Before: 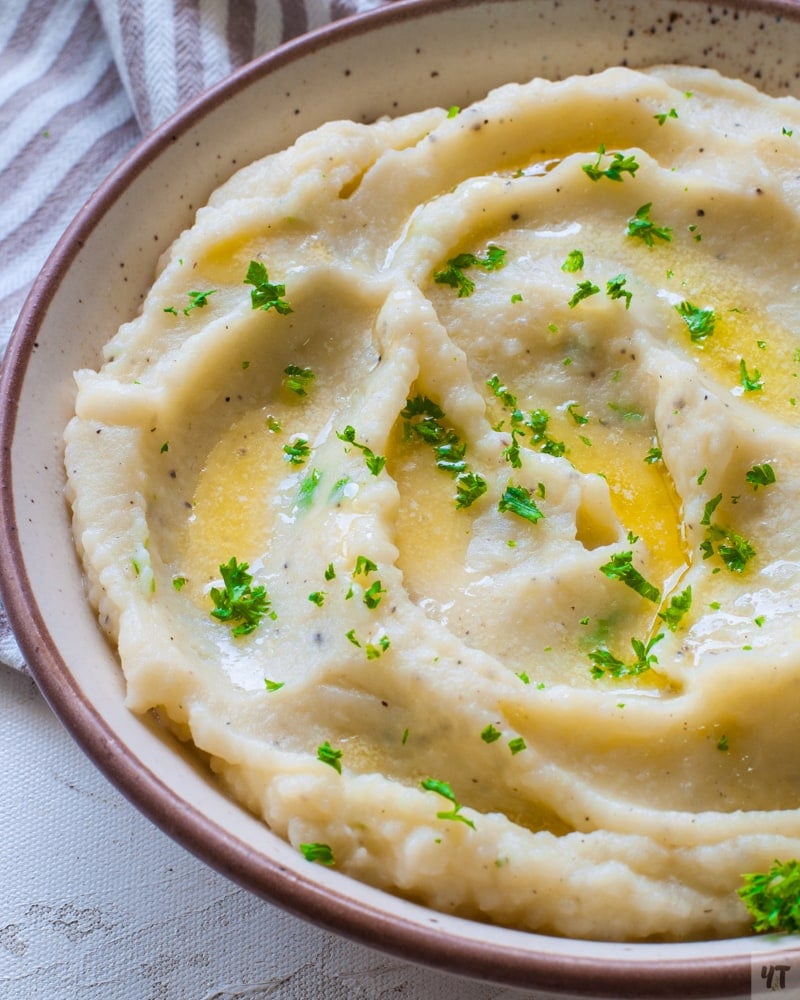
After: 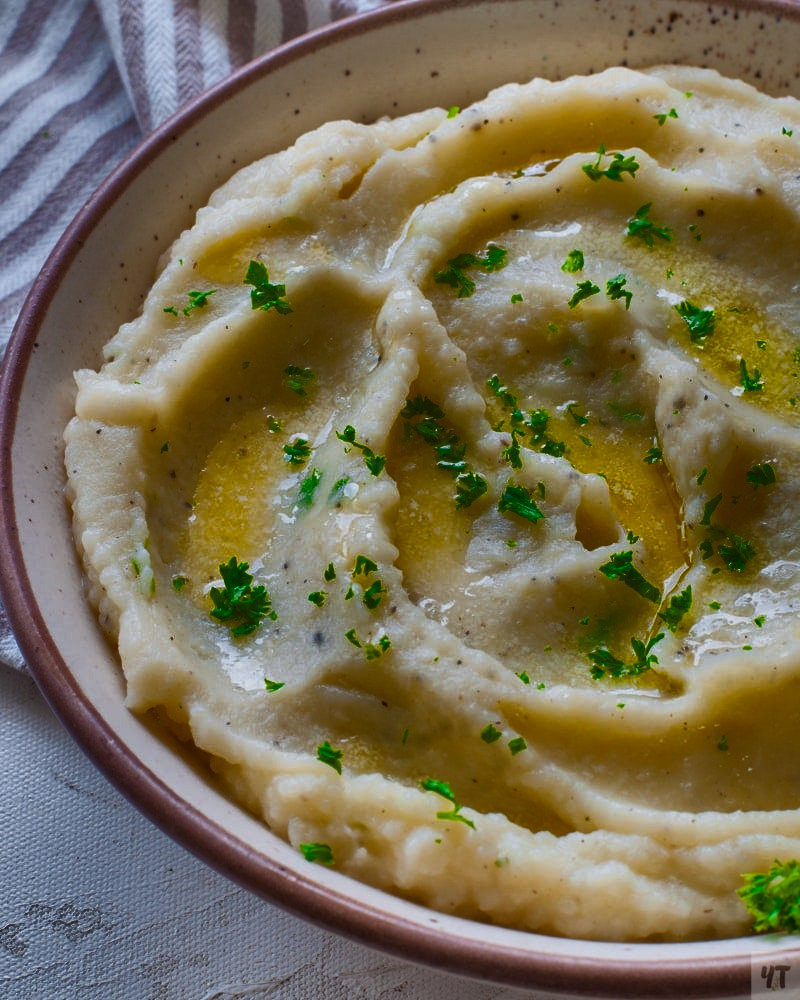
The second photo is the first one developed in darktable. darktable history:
shadows and highlights: radius 124.61, shadows 99.14, white point adjustment -3.13, highlights -99.99, soften with gaussian
tone curve: preserve colors none
